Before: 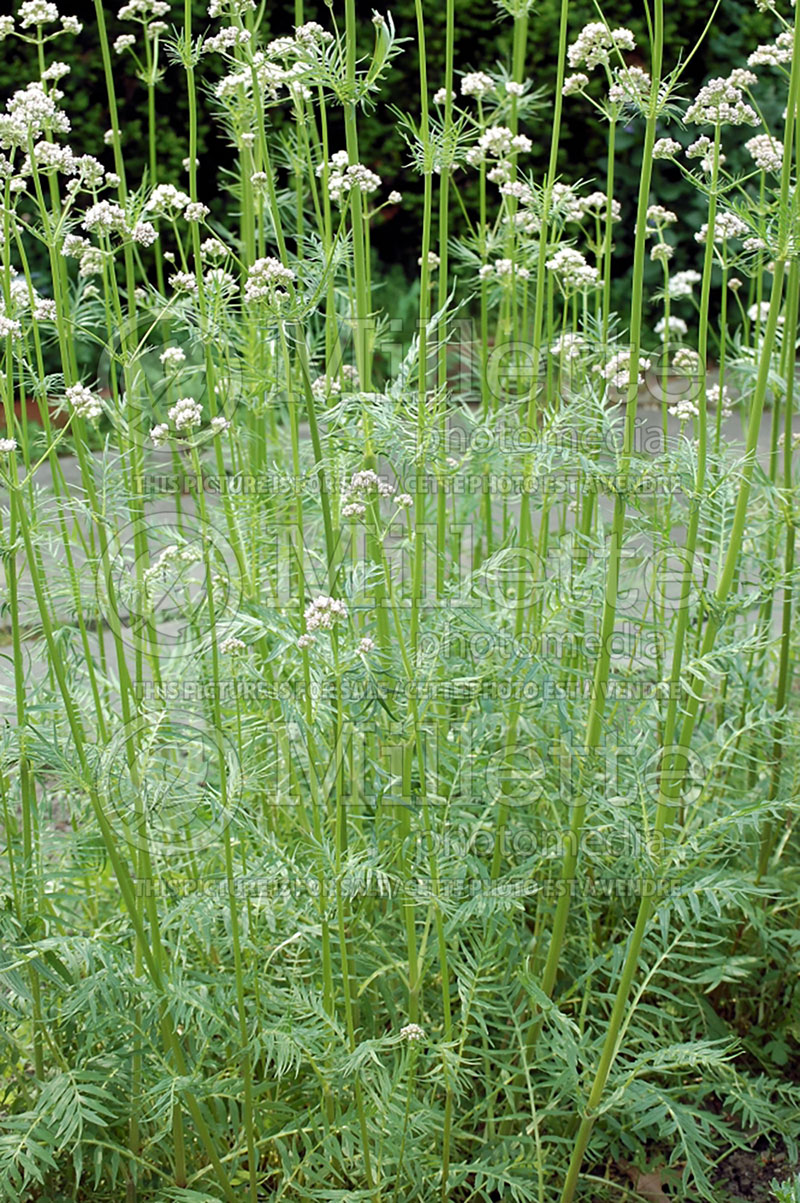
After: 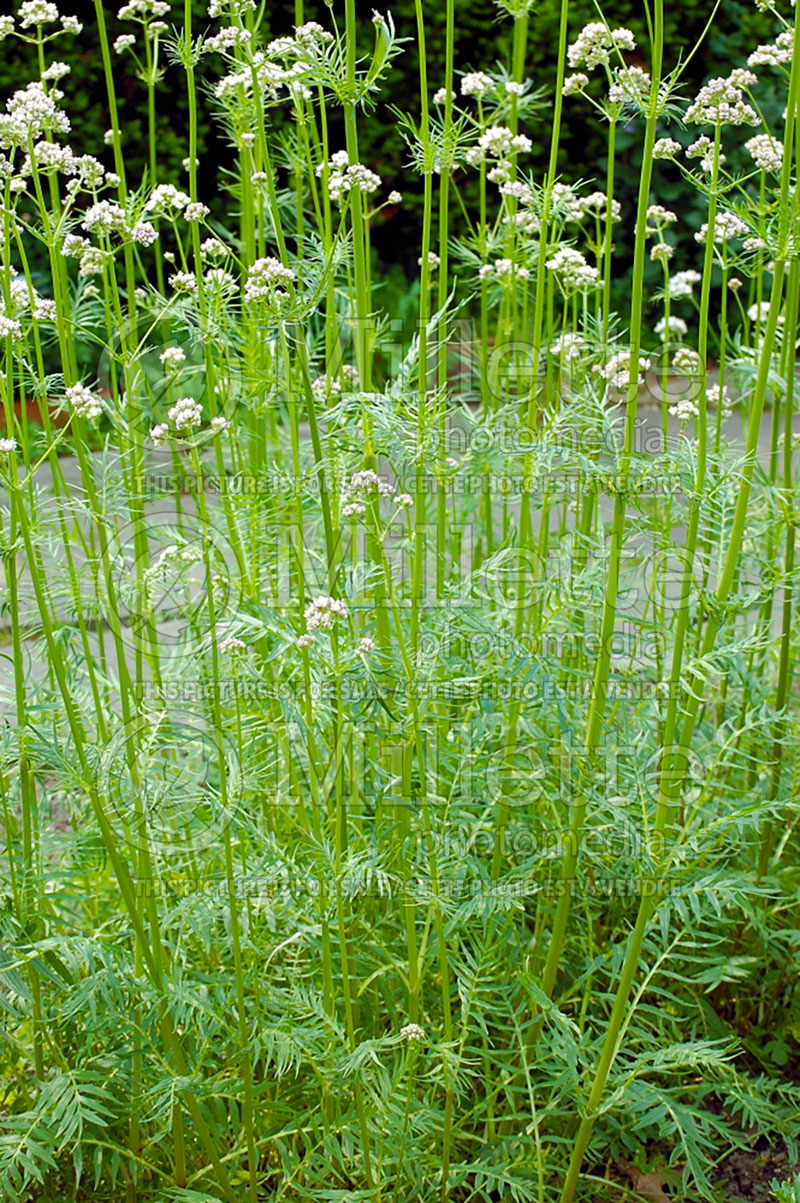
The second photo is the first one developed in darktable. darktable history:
color balance rgb: shadows lift › chroma 2.03%, shadows lift › hue 50.94°, linear chroma grading › shadows 10.203%, linear chroma grading › highlights 9.113%, linear chroma grading › global chroma 15.637%, linear chroma grading › mid-tones 14.767%, perceptual saturation grading › global saturation 8.219%, perceptual saturation grading › shadows 3.716%
